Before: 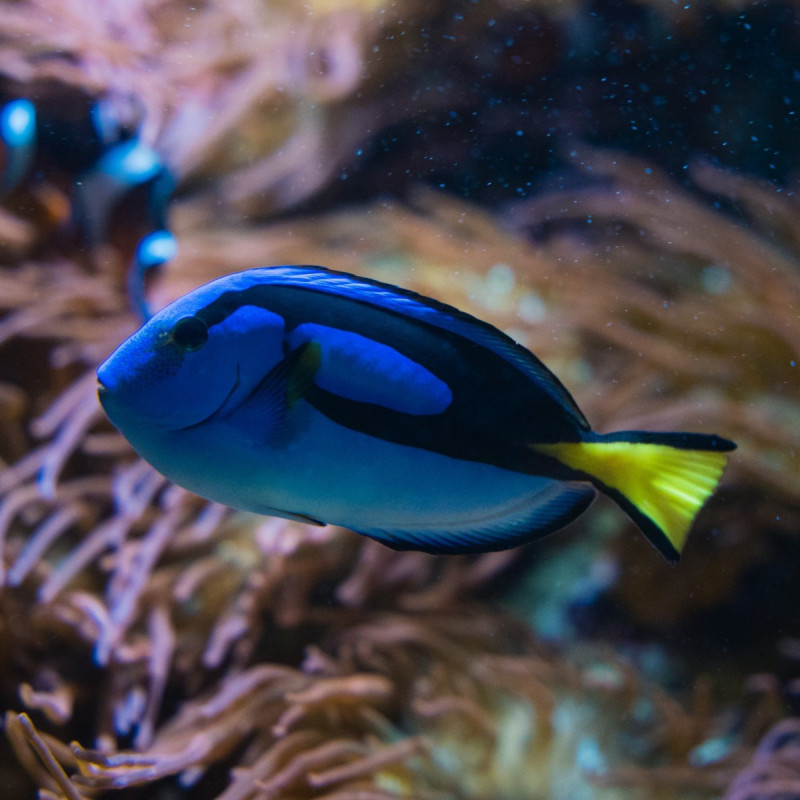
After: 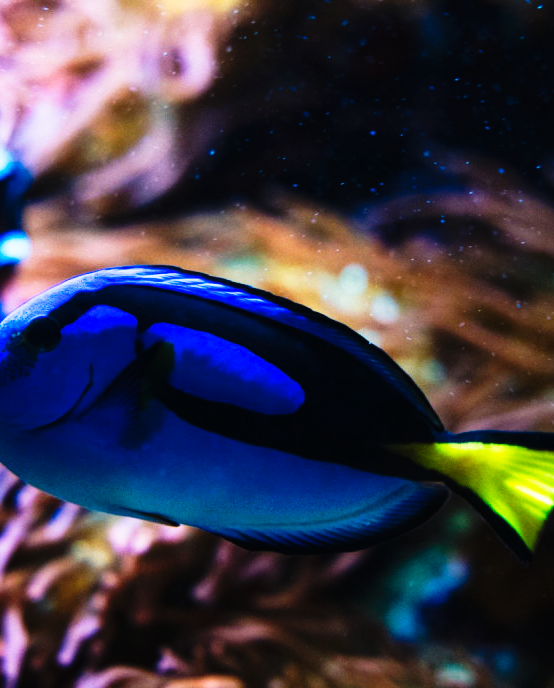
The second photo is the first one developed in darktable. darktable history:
crop: left 18.479%, right 12.2%, bottom 13.971%
tone curve: curves: ch0 [(0, 0) (0.003, 0.003) (0.011, 0.006) (0.025, 0.01) (0.044, 0.015) (0.069, 0.02) (0.1, 0.027) (0.136, 0.036) (0.177, 0.05) (0.224, 0.07) (0.277, 0.12) (0.335, 0.208) (0.399, 0.334) (0.468, 0.473) (0.543, 0.636) (0.623, 0.795) (0.709, 0.907) (0.801, 0.97) (0.898, 0.989) (1, 1)], preserve colors none
